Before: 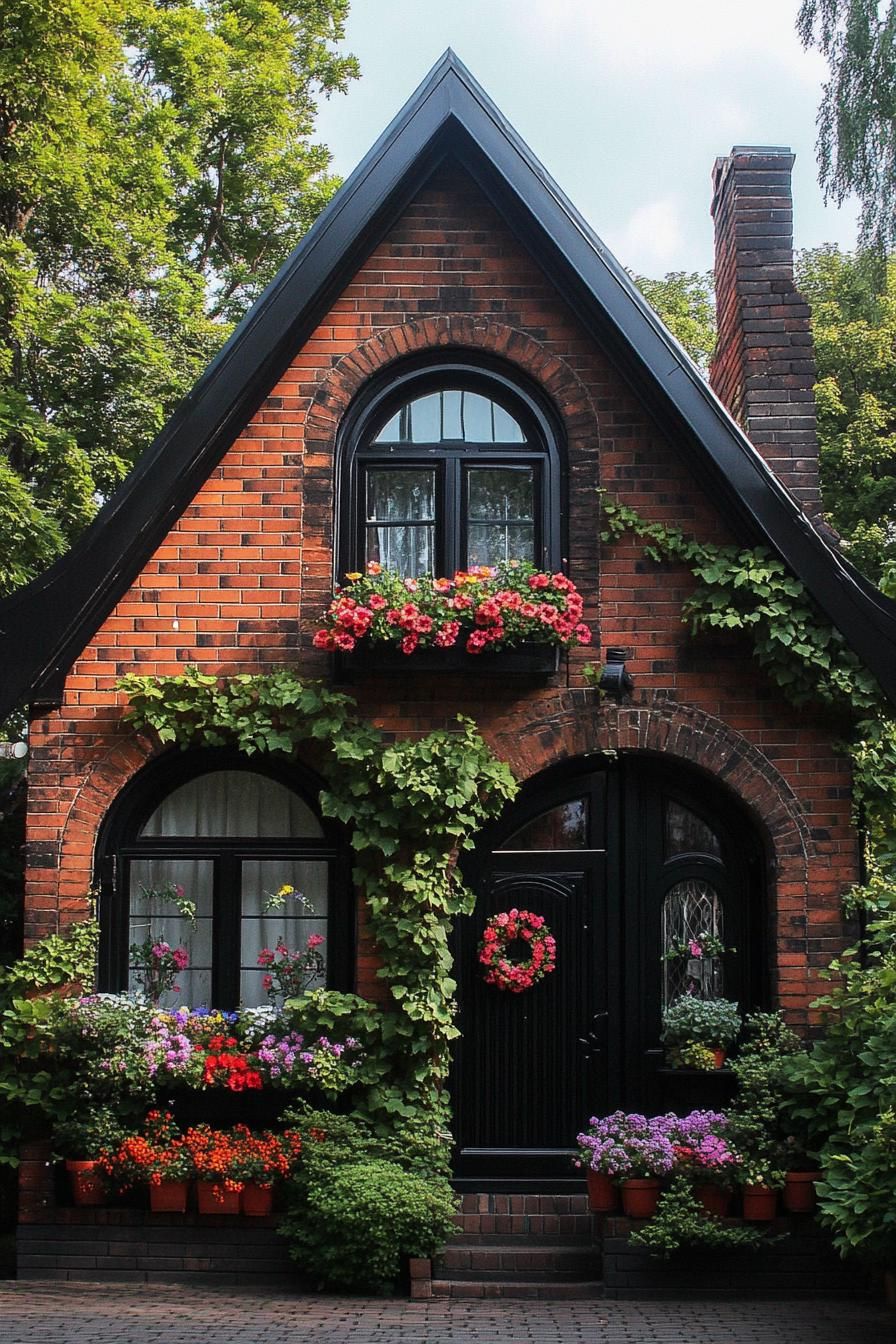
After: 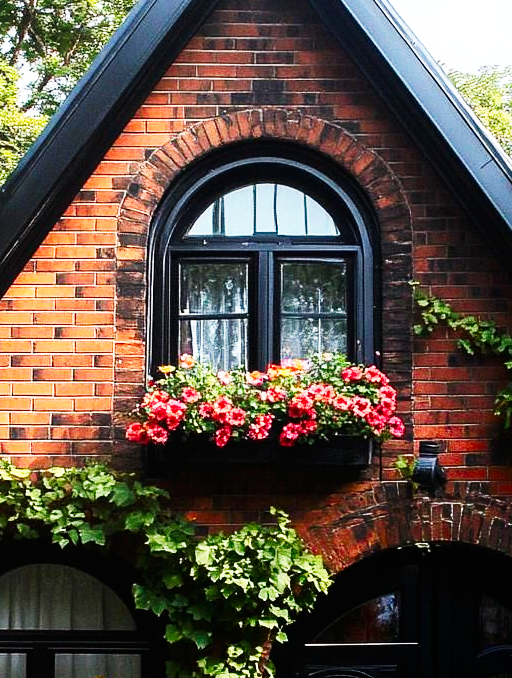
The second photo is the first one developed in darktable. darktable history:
shadows and highlights: shadows -54.3, highlights 86.09, soften with gaussian
base curve: curves: ch0 [(0, 0) (0.007, 0.004) (0.027, 0.03) (0.046, 0.07) (0.207, 0.54) (0.442, 0.872) (0.673, 0.972) (1, 1)], preserve colors none
crop: left 20.932%, top 15.471%, right 21.848%, bottom 34.081%
